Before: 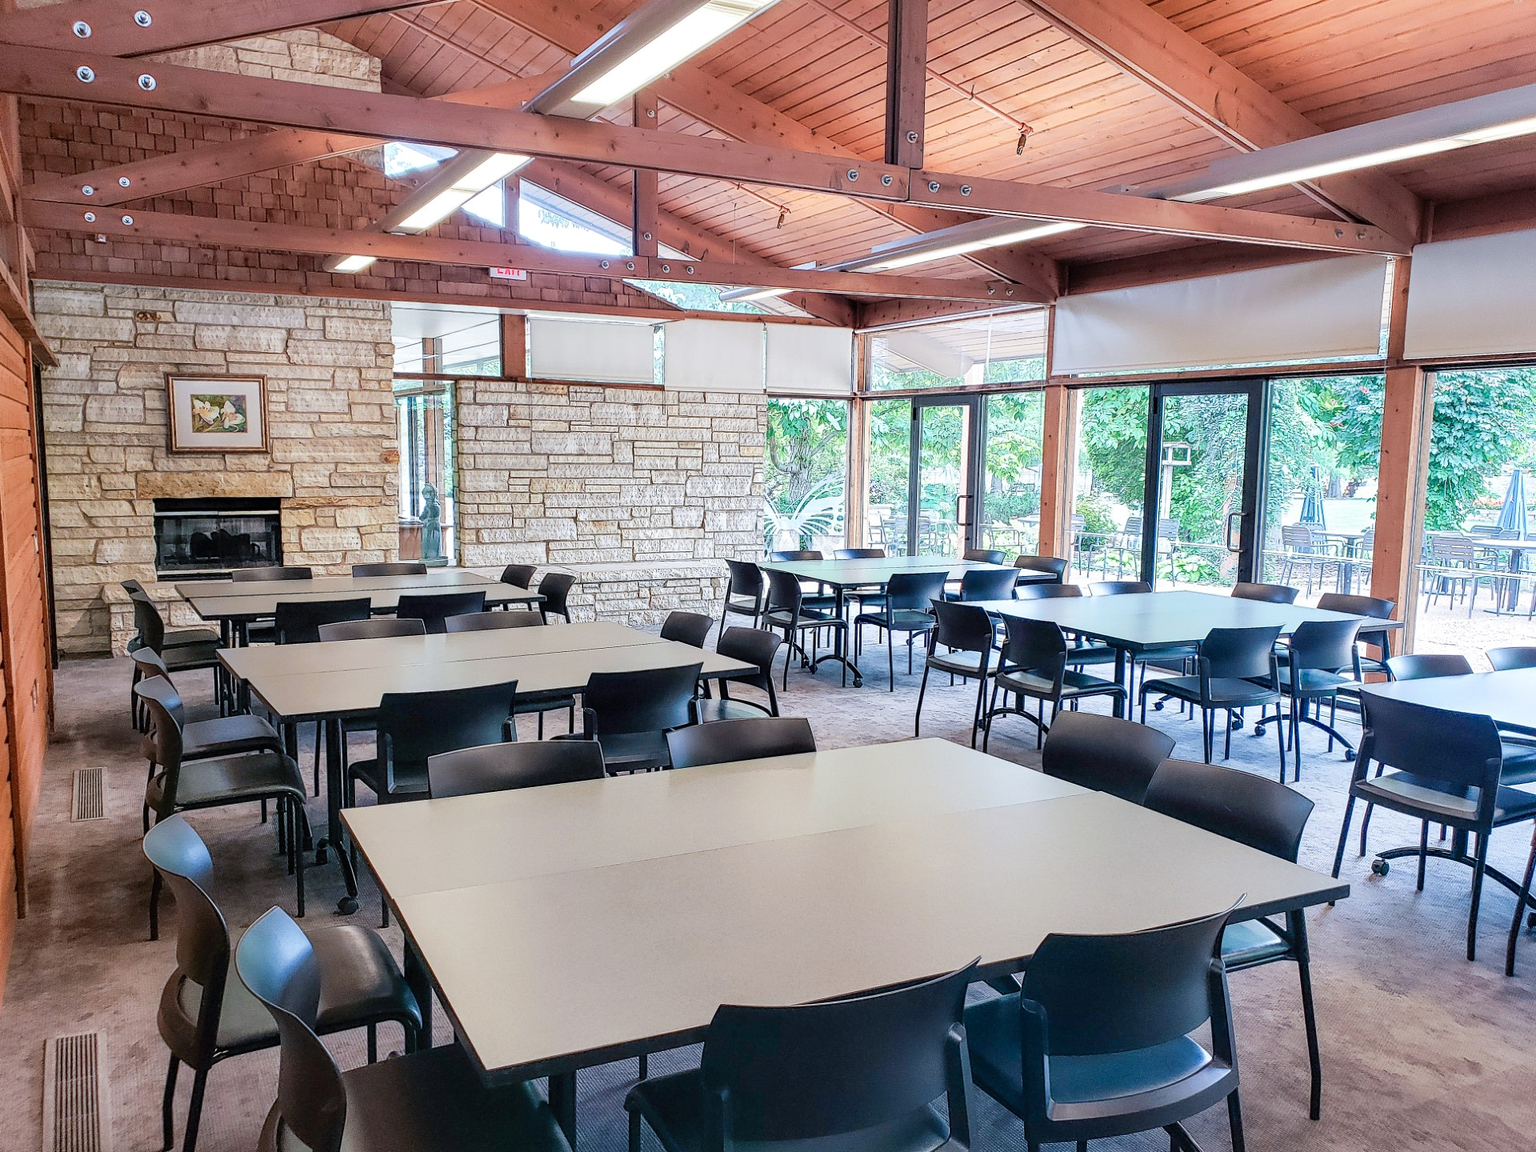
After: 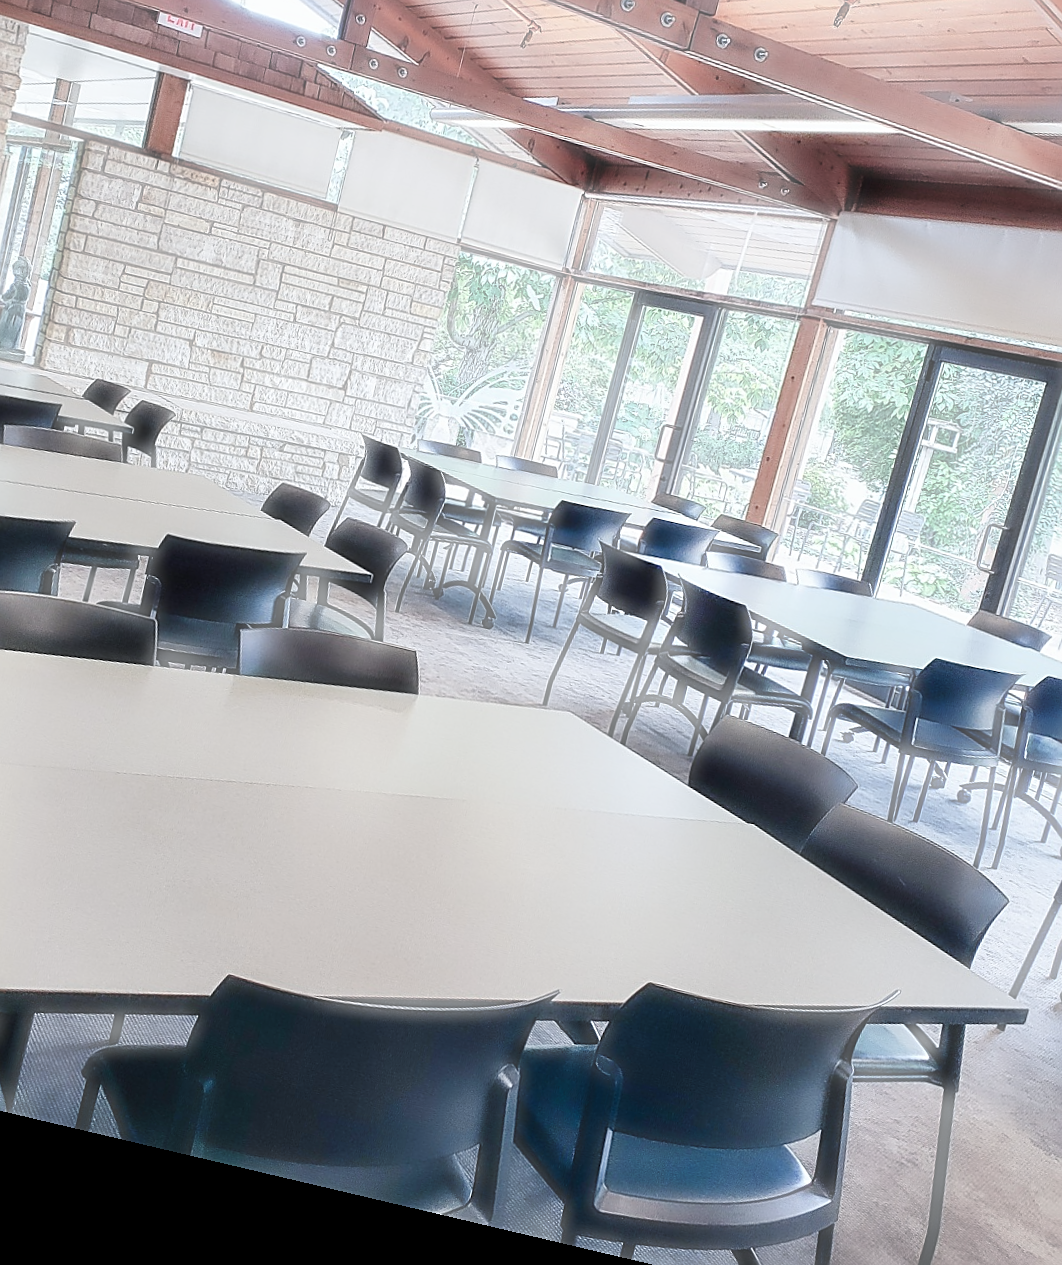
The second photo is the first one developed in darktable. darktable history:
sharpen: on, module defaults
color balance rgb: perceptual saturation grading › global saturation 20%, perceptual saturation grading › highlights -50%, perceptual saturation grading › shadows 30%
haze removal: strength -0.9, distance 0.225, compatibility mode true, adaptive false
crop: left 31.379%, top 24.658%, right 20.326%, bottom 6.628%
rotate and perspective: rotation 13.27°, automatic cropping off
